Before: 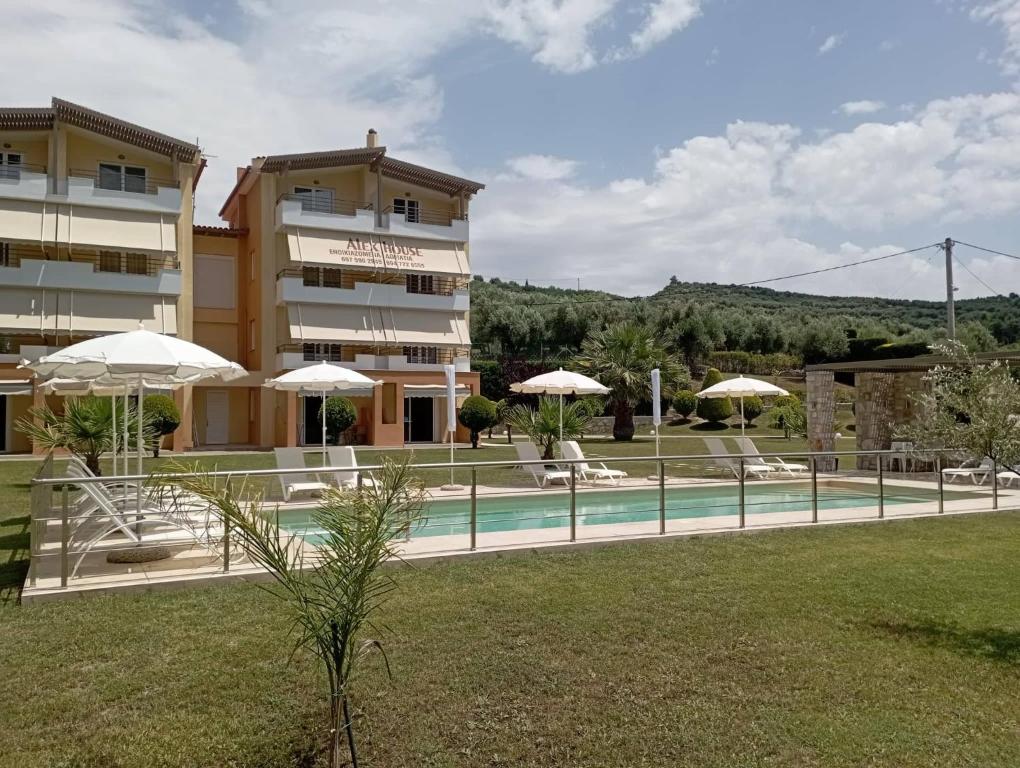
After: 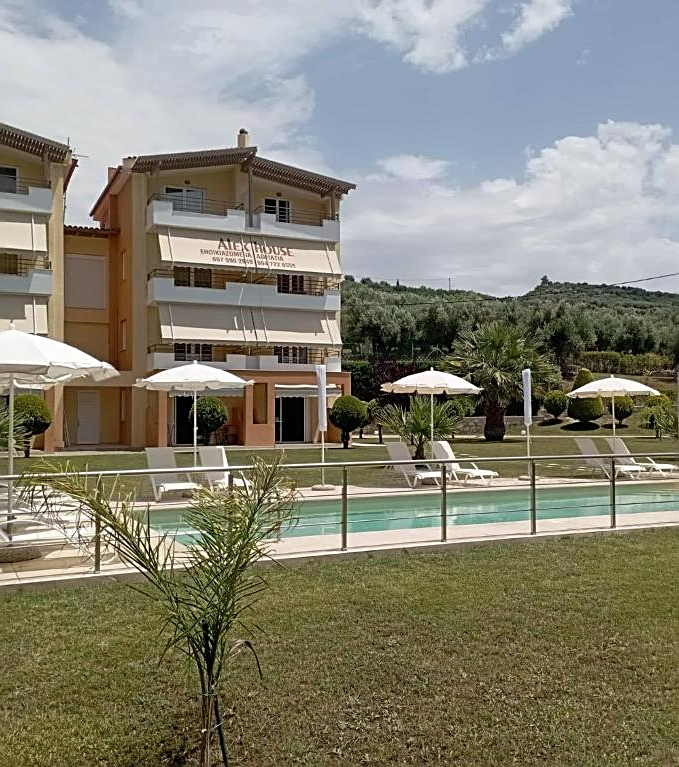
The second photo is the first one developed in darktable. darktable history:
crop and rotate: left 12.673%, right 20.66%
sharpen: on, module defaults
